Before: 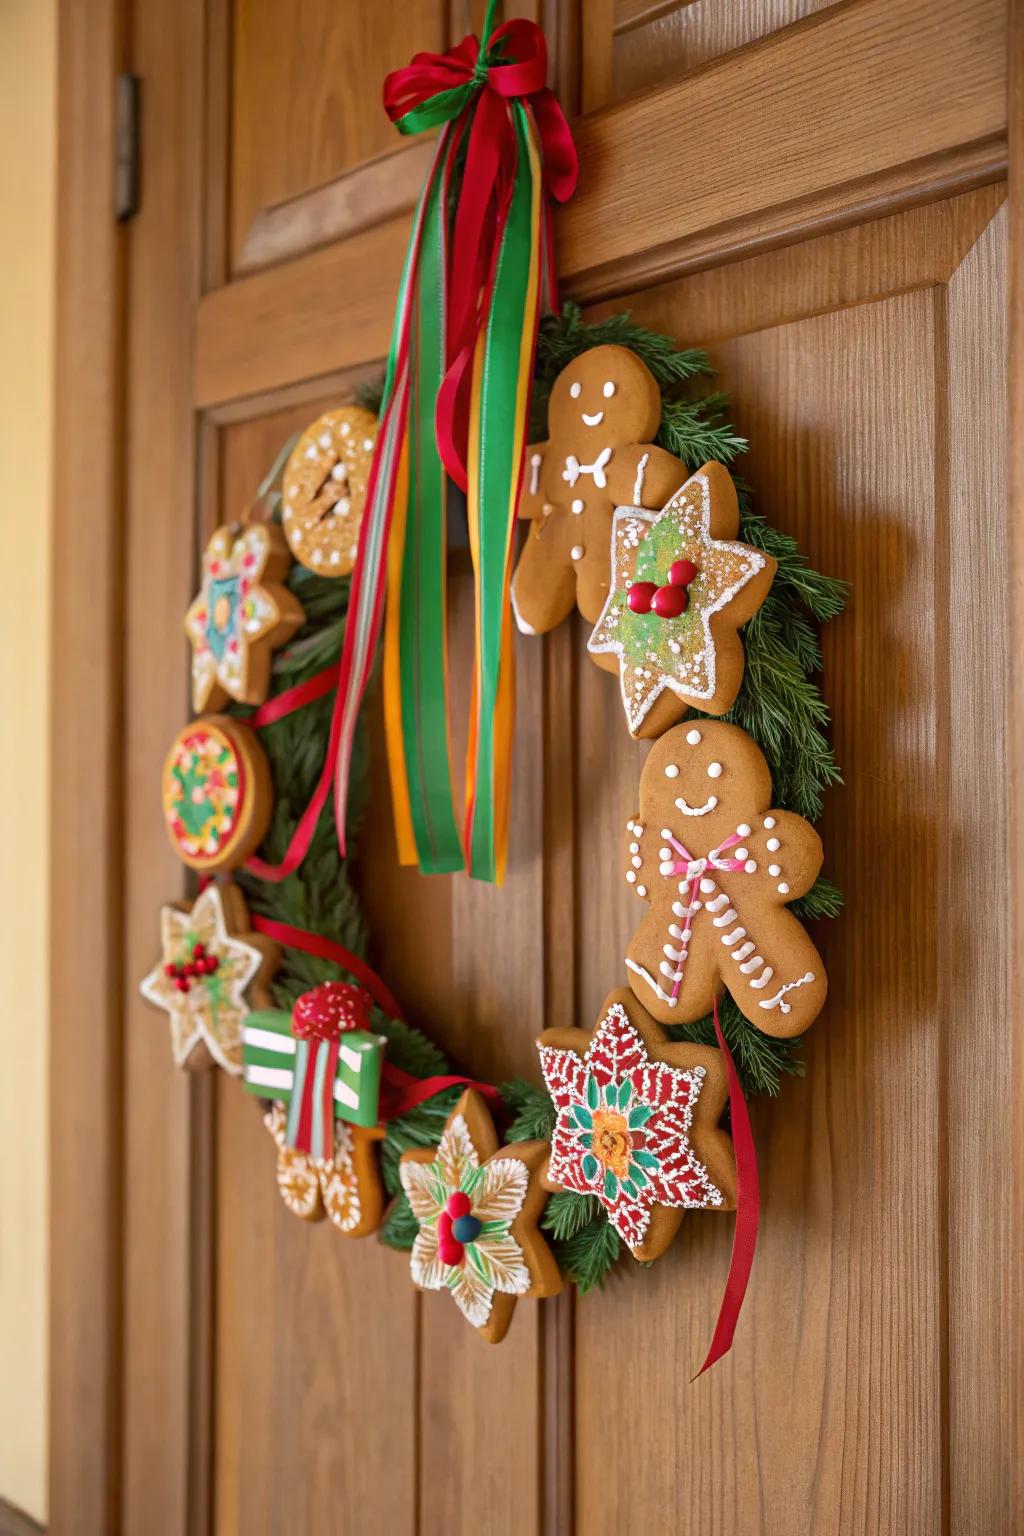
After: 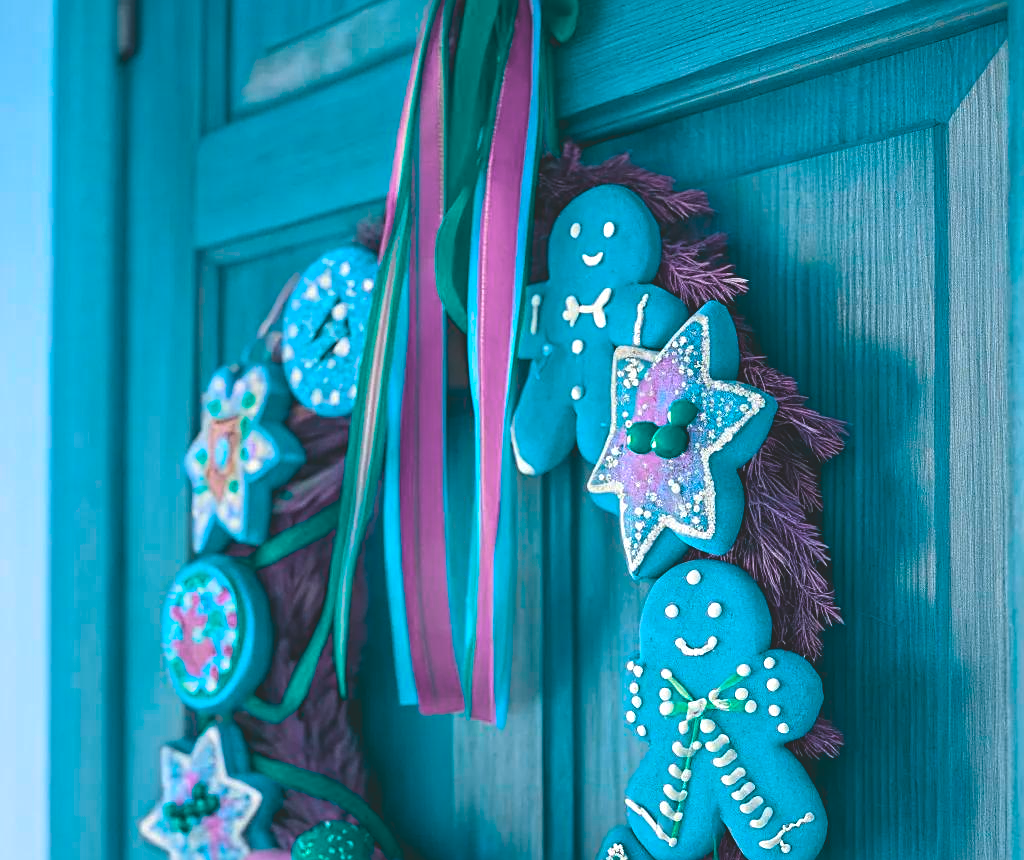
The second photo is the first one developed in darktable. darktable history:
sharpen: on, module defaults
crop and rotate: top 10.461%, bottom 33.493%
color balance rgb: global offset › luminance 1.987%, shadows fall-off 102.543%, linear chroma grading › shadows -7.219%, linear chroma grading › highlights -7.088%, linear chroma grading › global chroma -10.623%, linear chroma grading › mid-tones -8.425%, perceptual saturation grading › global saturation 1%, hue shift 178.88°, mask middle-gray fulcrum 21.78%, global vibrance 49.765%, contrast 0.966%
